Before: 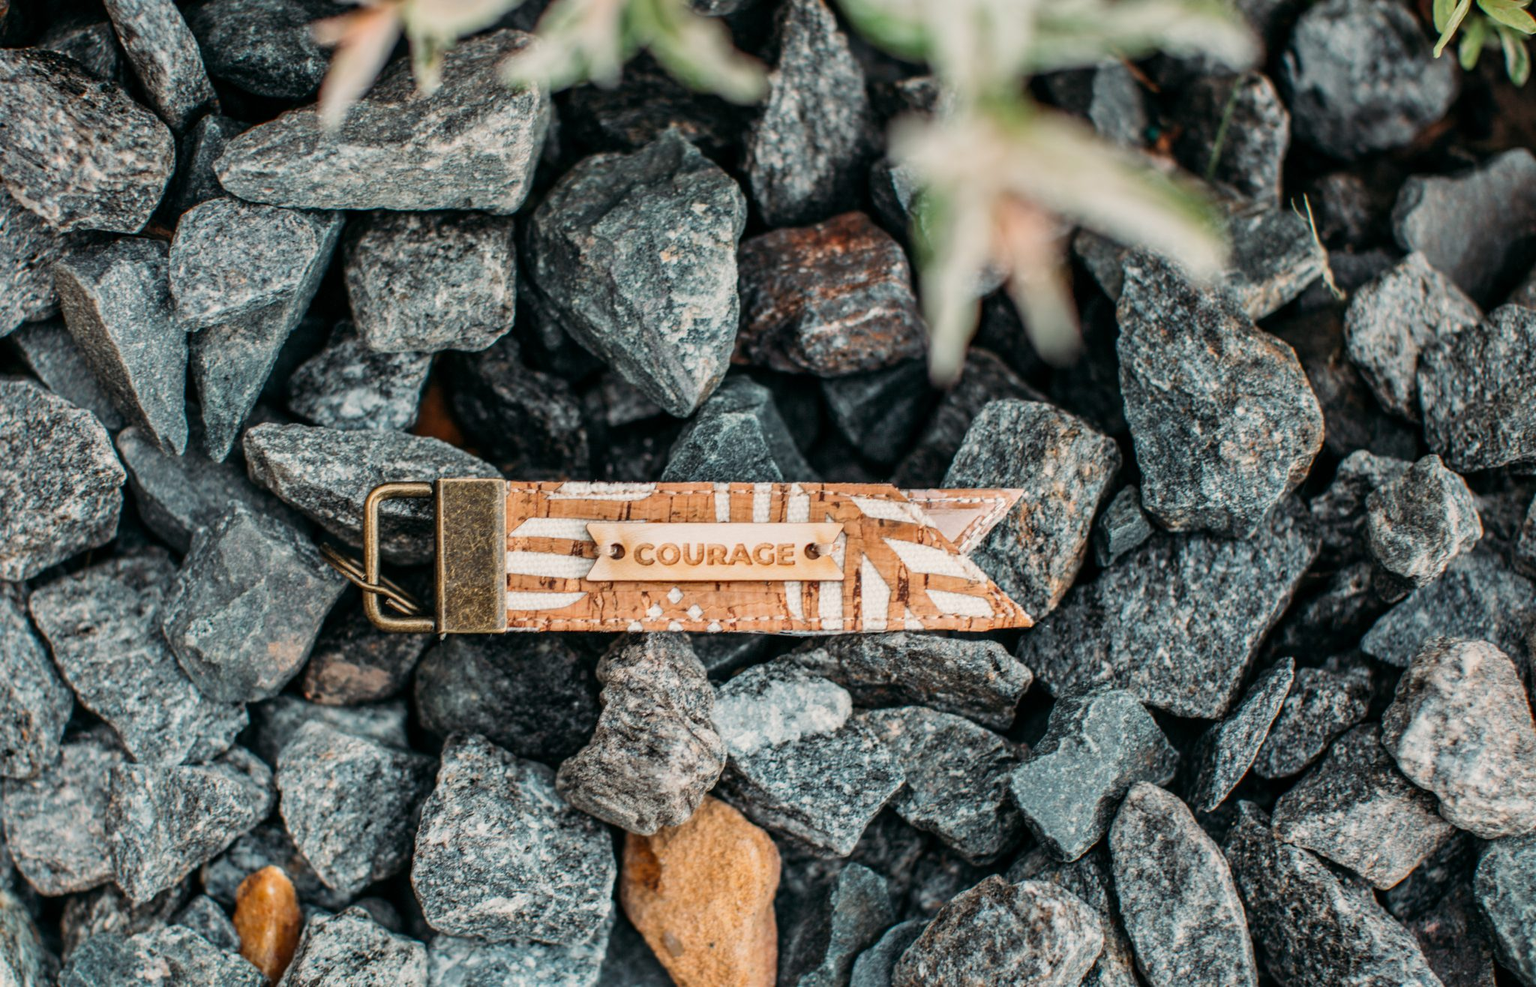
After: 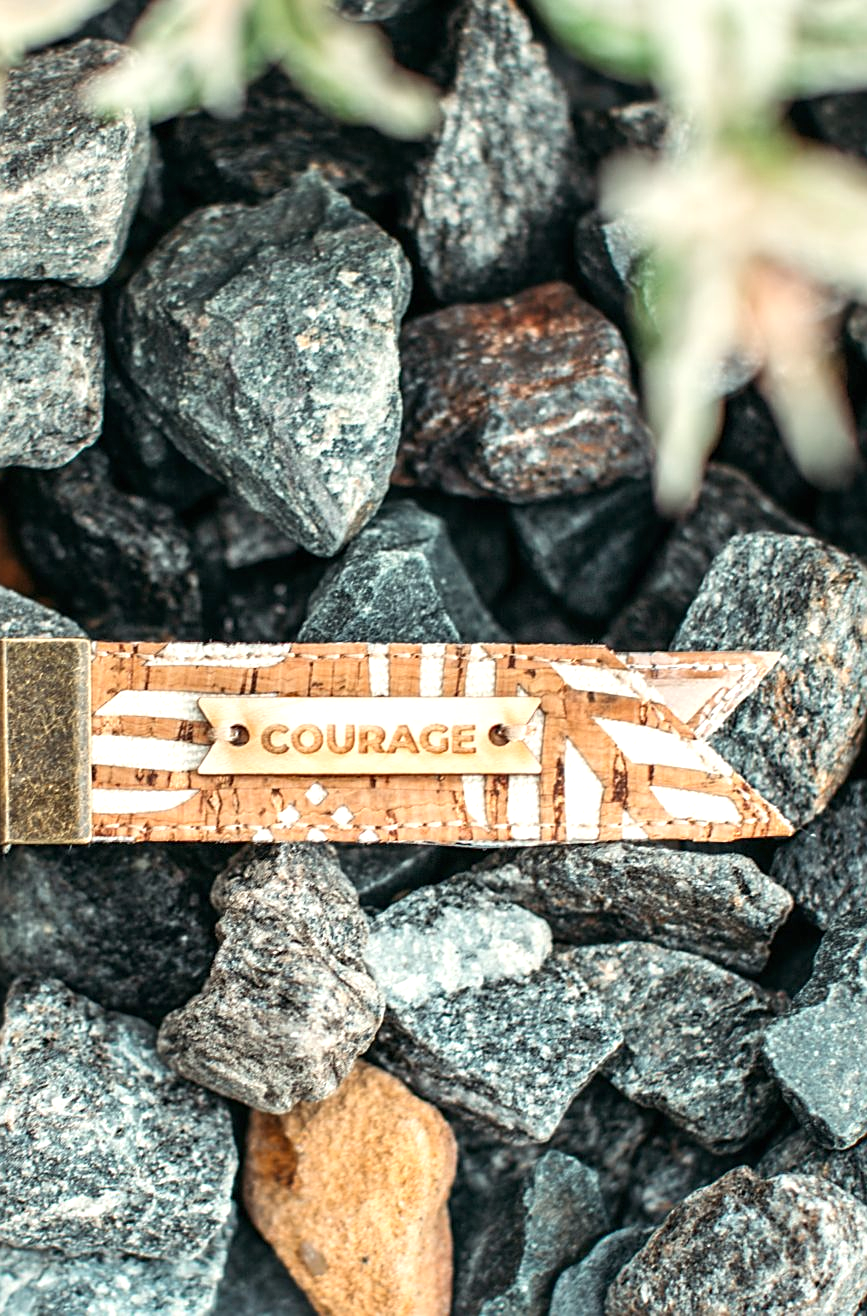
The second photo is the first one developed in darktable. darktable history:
sharpen: on, module defaults
color correction: highlights a* -2.54, highlights b* 2.38
exposure: black level correction 0, exposure 0.687 EV, compensate highlight preservation false
crop: left 28.541%, right 29.098%
contrast brightness saturation: saturation -0.094
